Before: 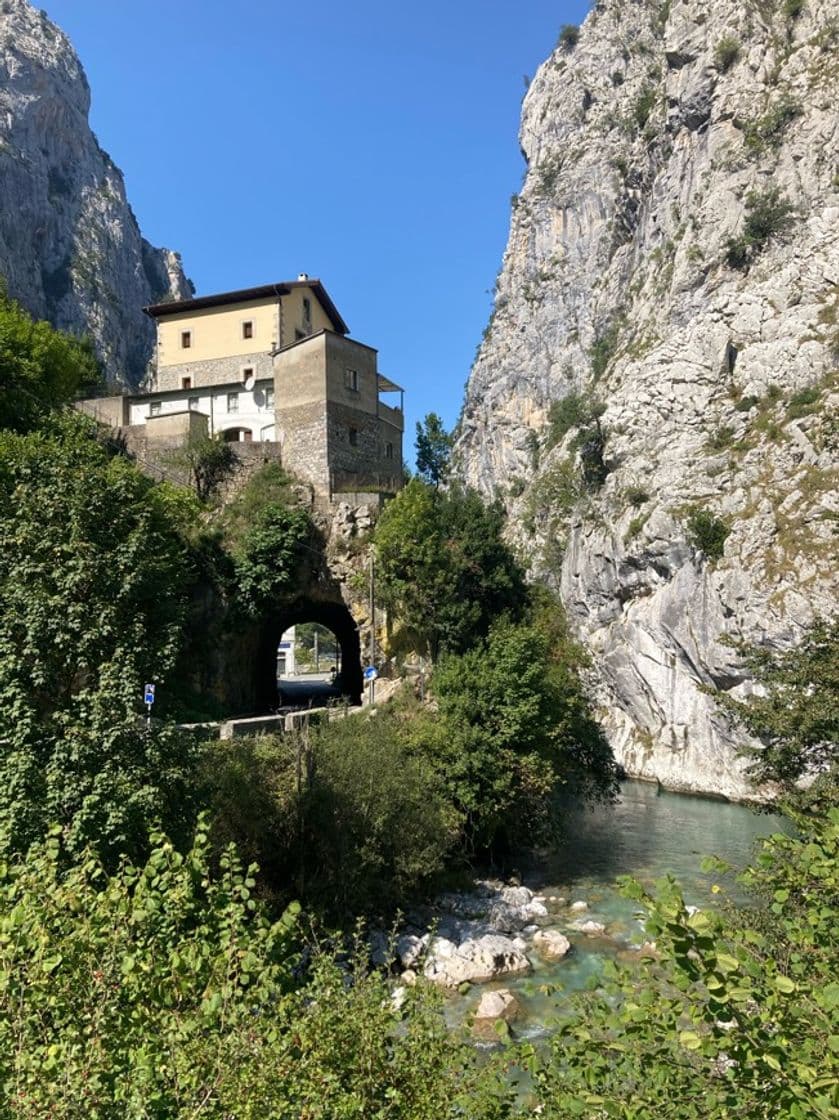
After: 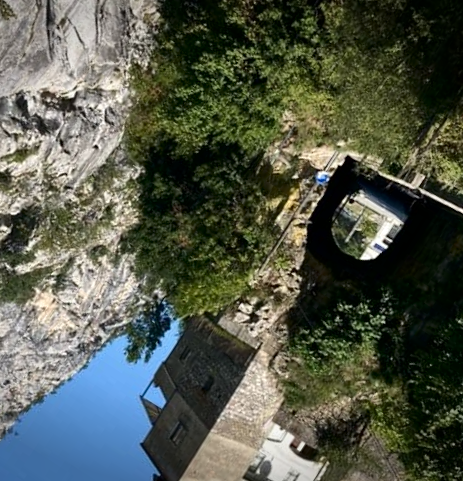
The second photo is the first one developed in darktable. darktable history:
levels: levels [0, 0.476, 0.951]
color correction: highlights b* 0, saturation 0.772
shadows and highlights: shadows 43.56, white point adjustment -1.37, soften with gaussian
crop and rotate: angle 146.94°, left 9.126%, top 15.672%, right 4.422%, bottom 16.996%
vignetting: fall-off start 99.9%, saturation -0.025, width/height ratio 1.305
contrast brightness saturation: contrast 0.12, brightness -0.125, saturation 0.205
